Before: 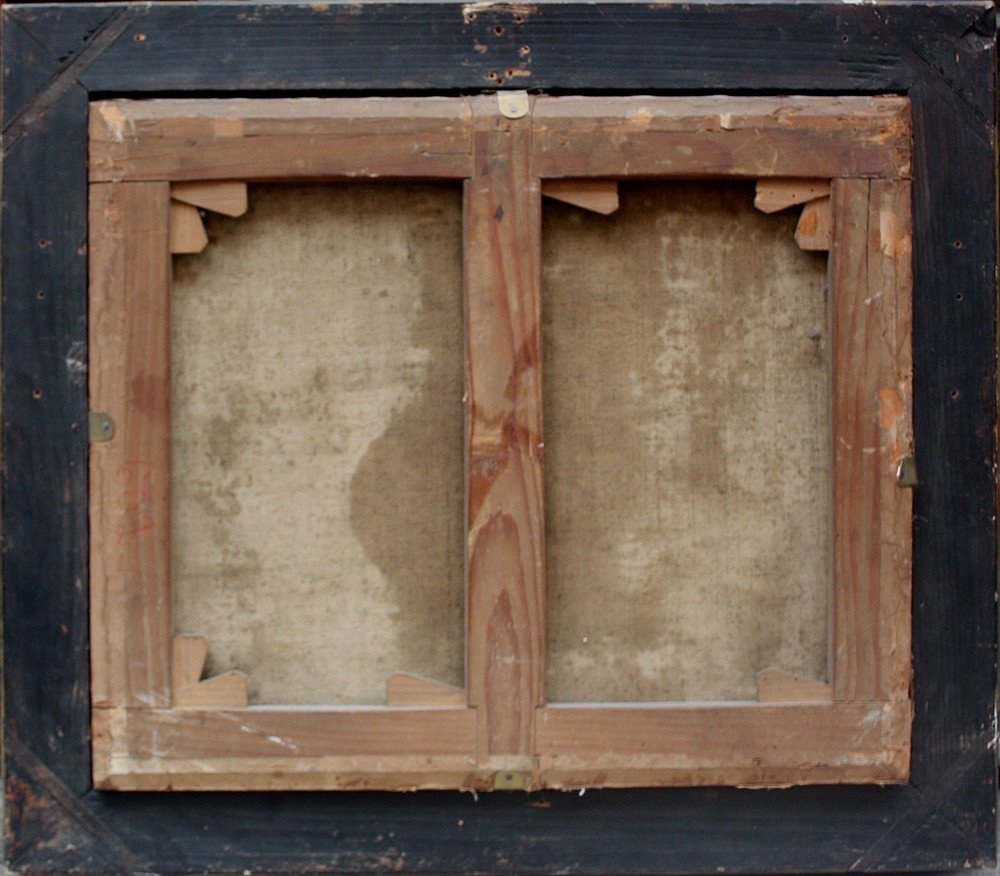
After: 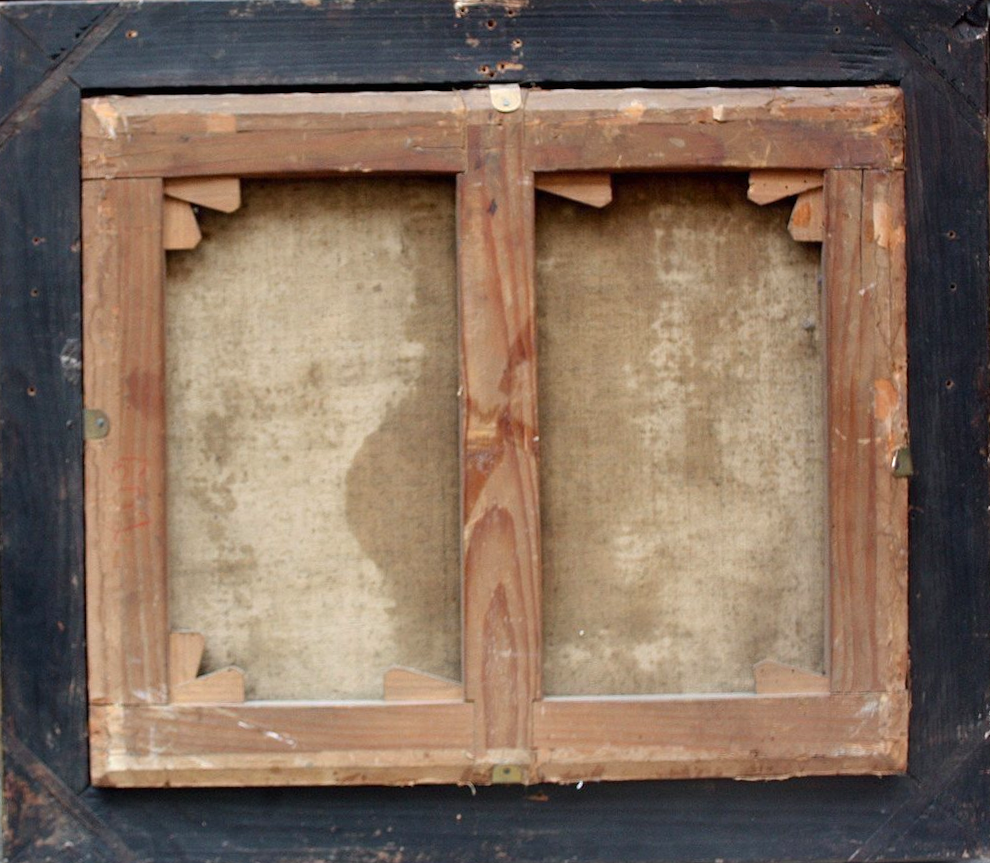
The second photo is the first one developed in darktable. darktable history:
rotate and perspective: rotation -0.45°, automatic cropping original format, crop left 0.008, crop right 0.992, crop top 0.012, crop bottom 0.988
exposure: black level correction 0, exposure 0.5 EV, compensate highlight preservation false
